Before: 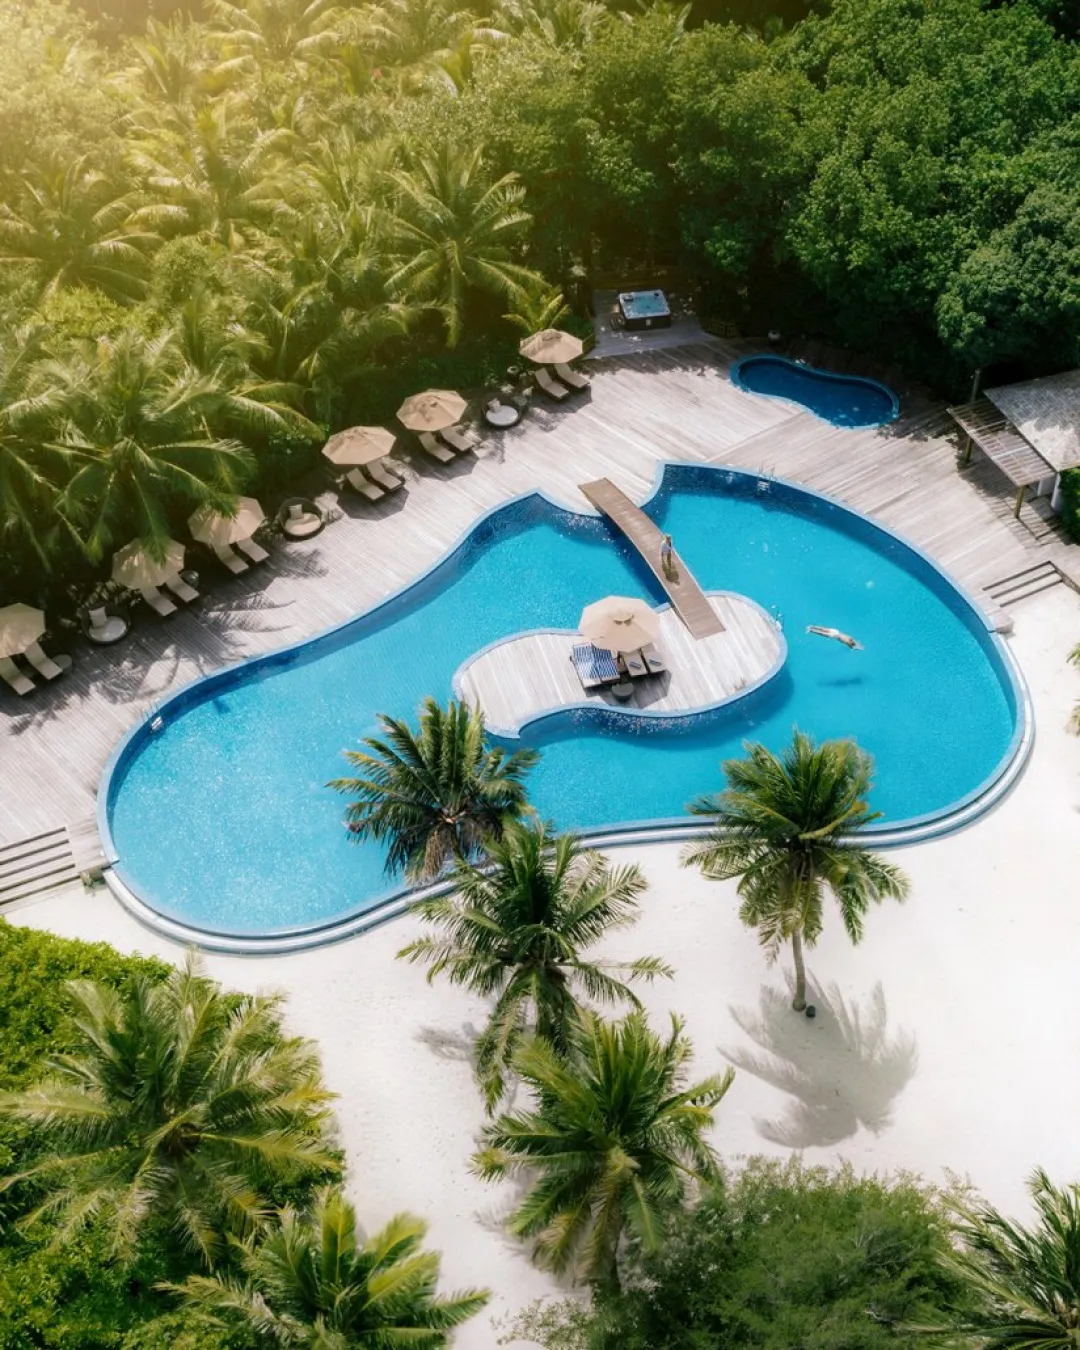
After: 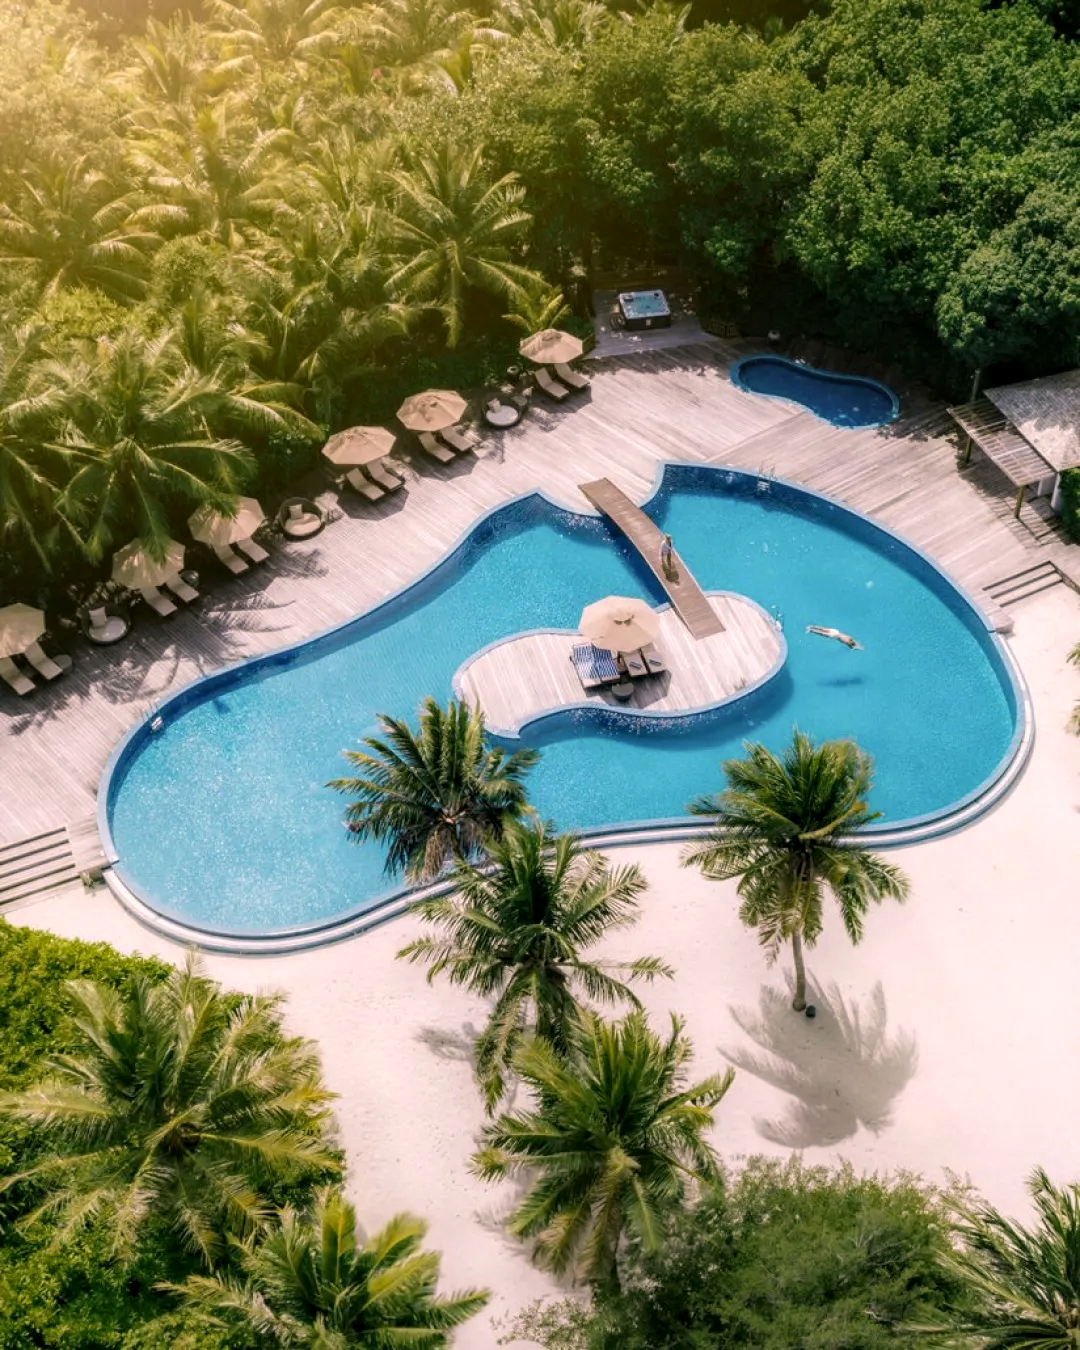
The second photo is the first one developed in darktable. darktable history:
local contrast: on, module defaults
color correction: highlights a* 7.83, highlights b* 3.94
